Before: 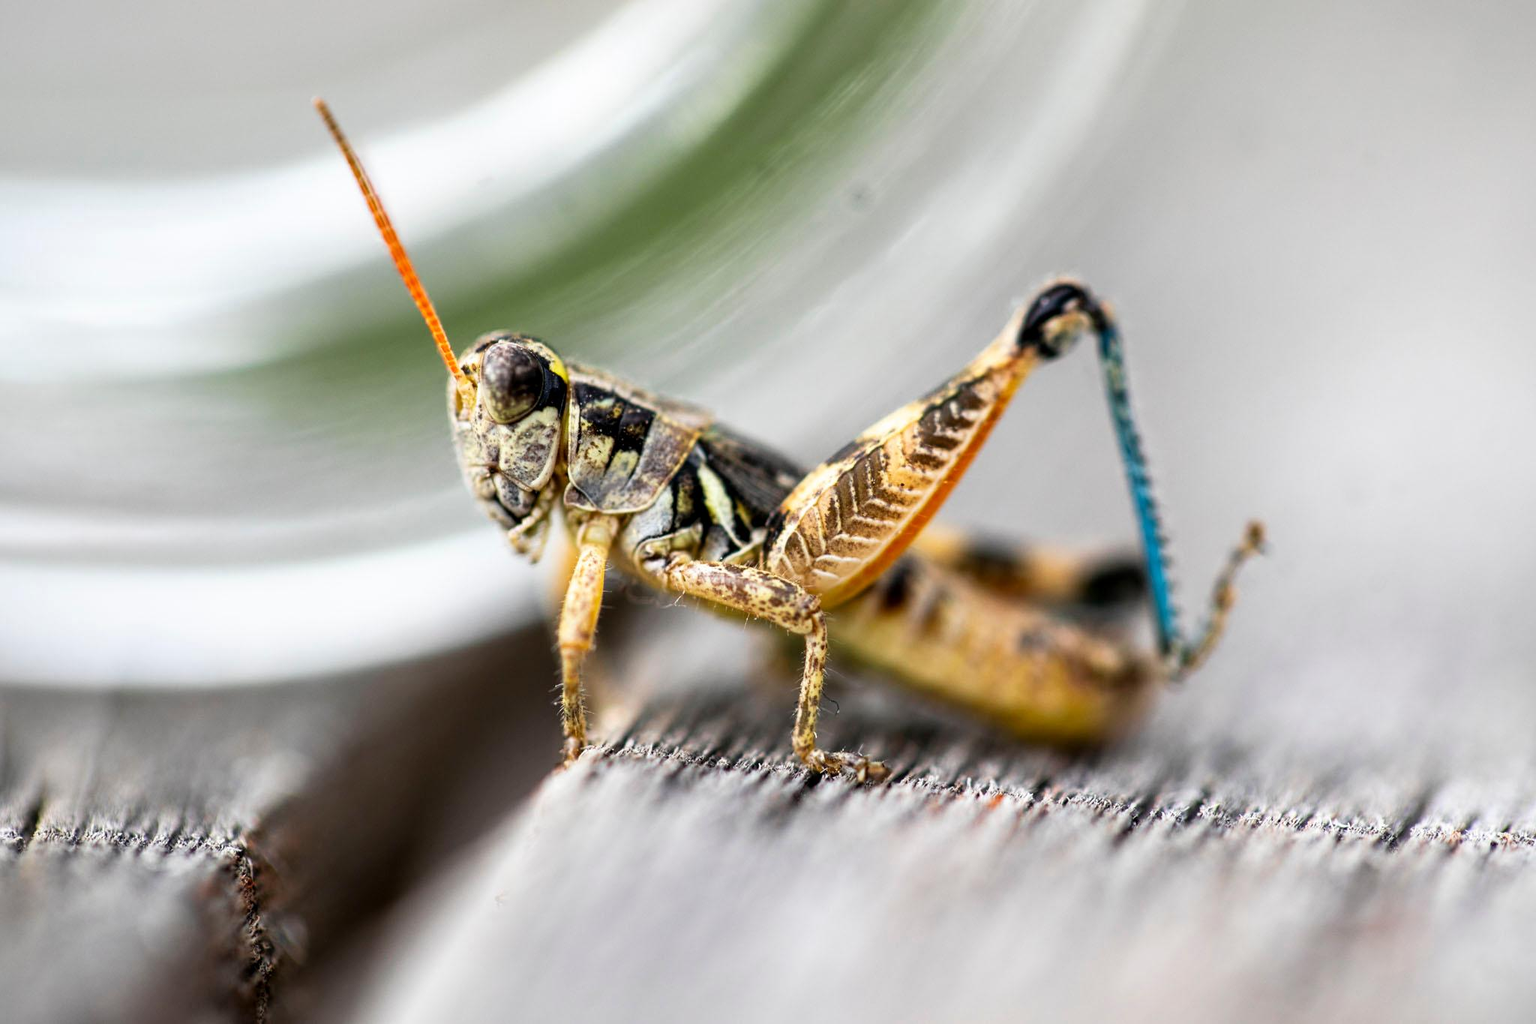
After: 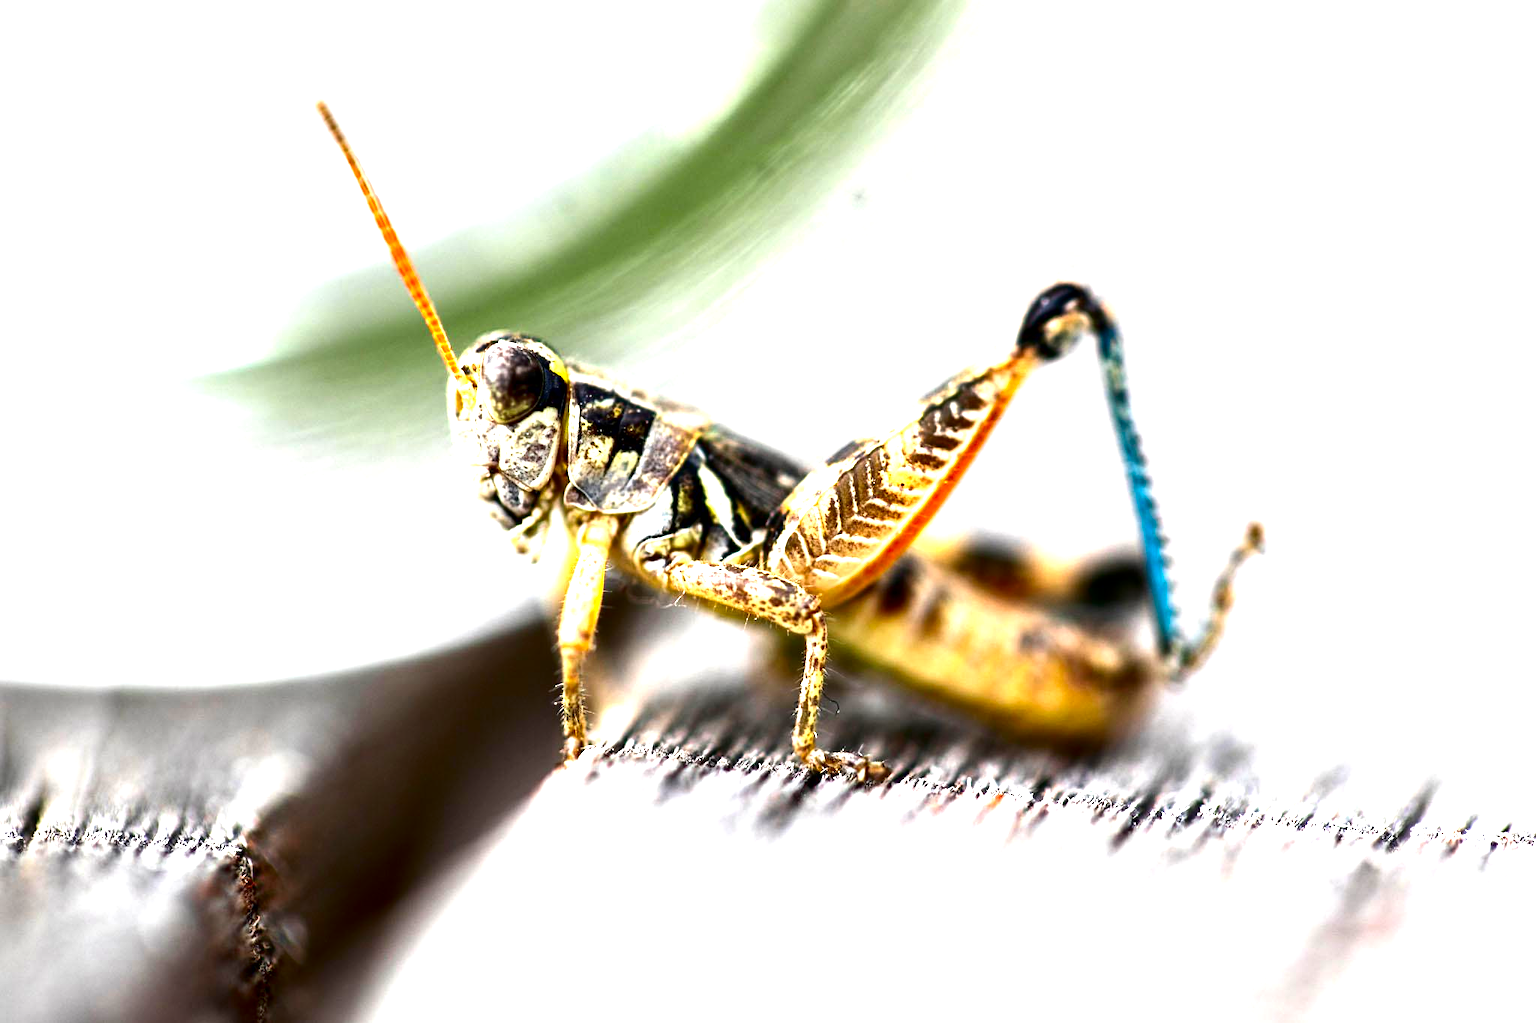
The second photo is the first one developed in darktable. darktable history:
exposure: exposure 1.2 EV, compensate highlight preservation false
contrast brightness saturation: contrast 0.1, brightness -0.26, saturation 0.14
